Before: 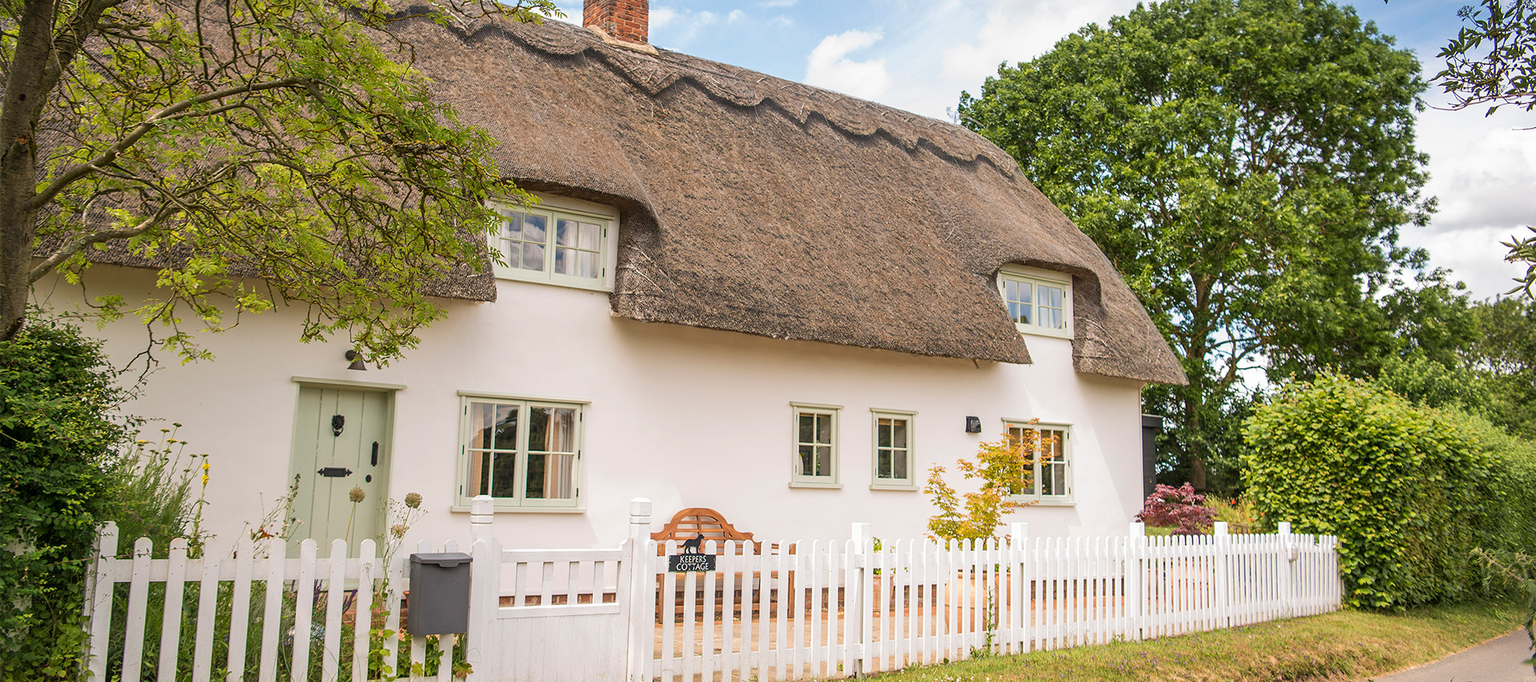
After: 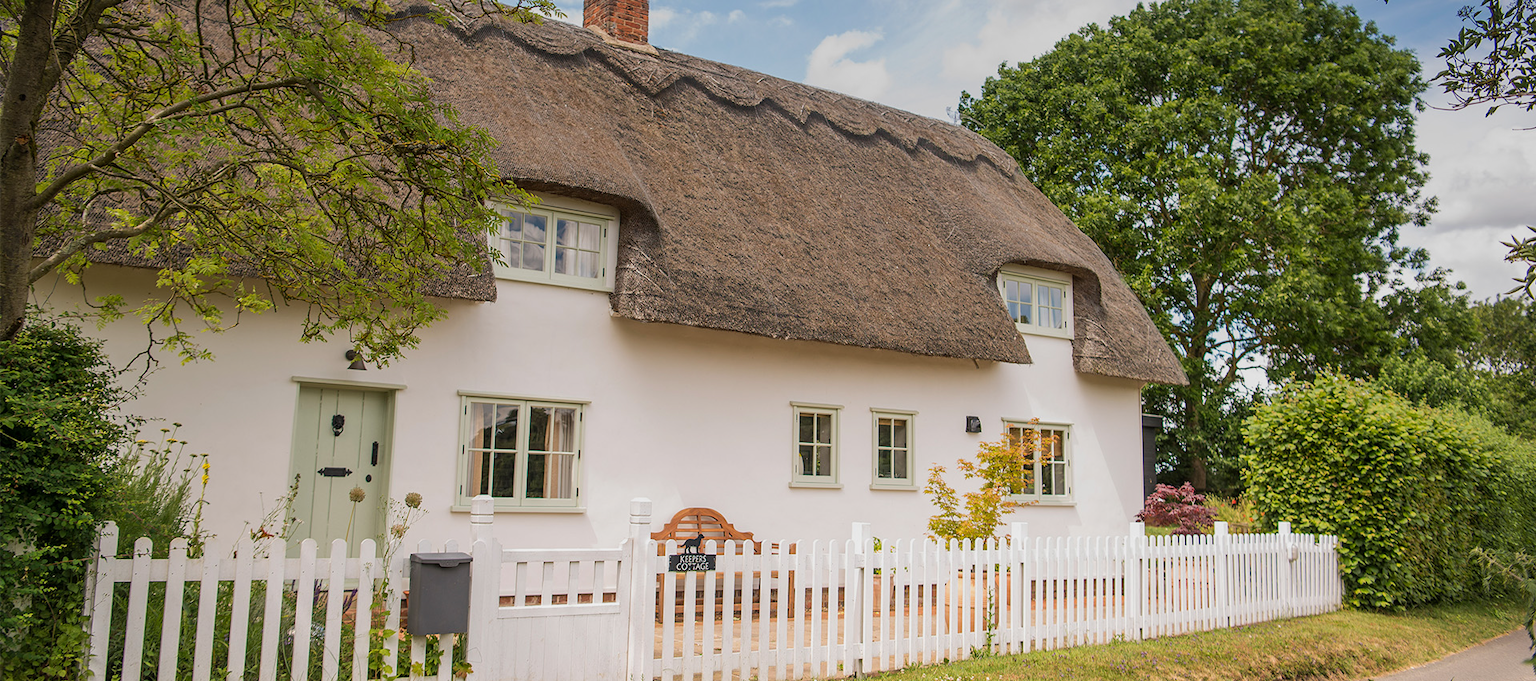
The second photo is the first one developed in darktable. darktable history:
tone equalizer: on, module defaults
graduated density: rotation 5.63°, offset 76.9
